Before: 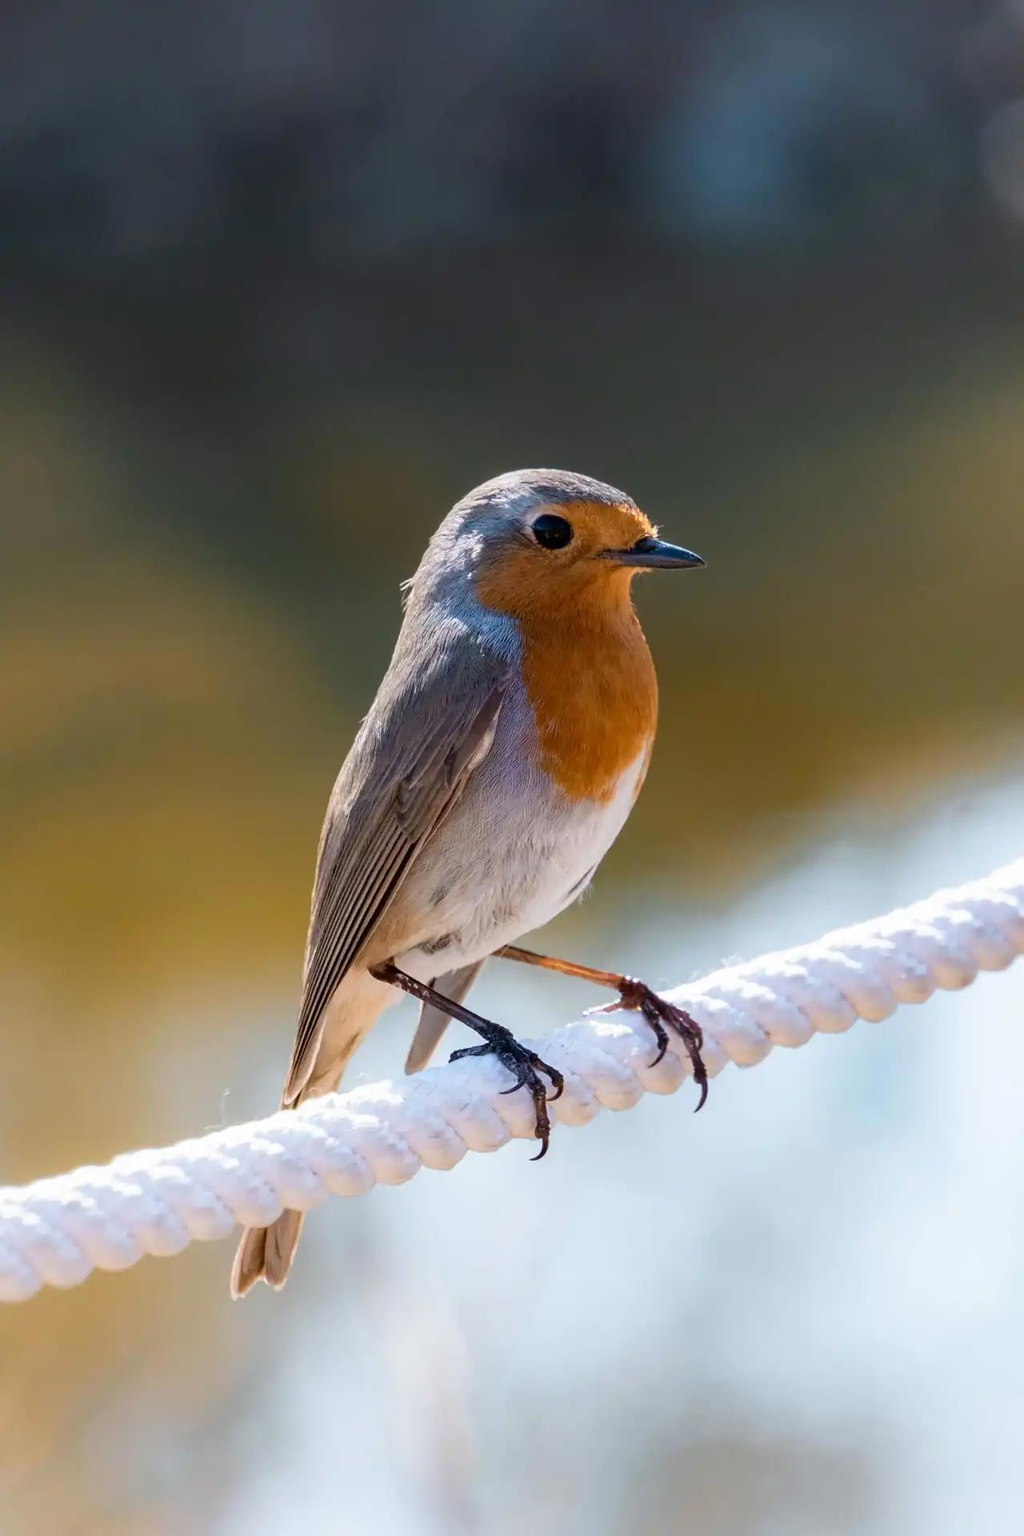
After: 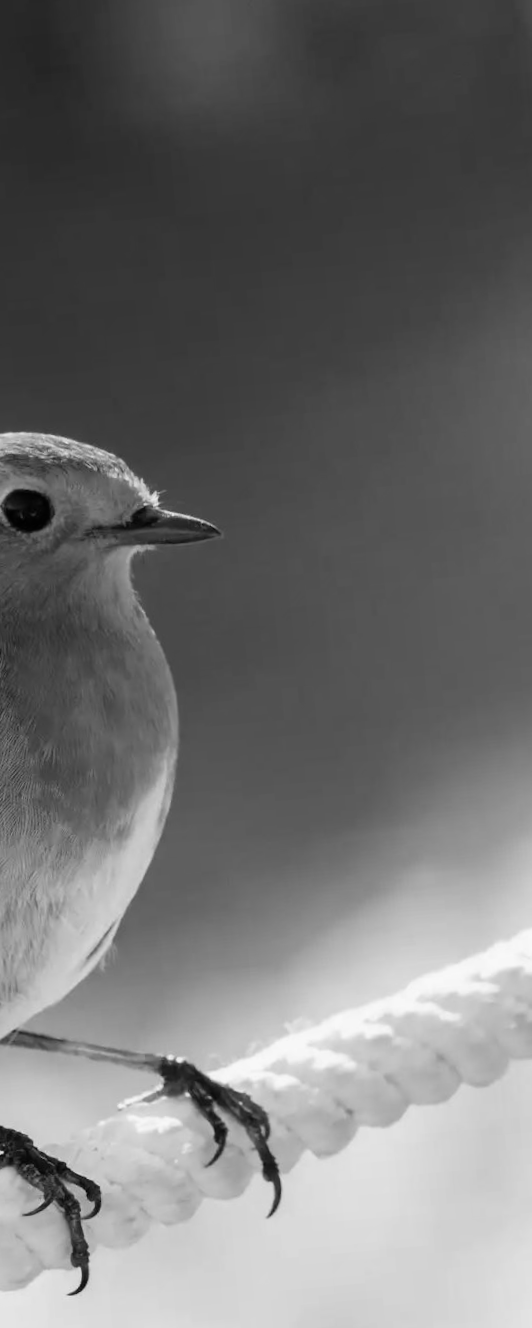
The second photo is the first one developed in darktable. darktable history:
rotate and perspective: rotation -4.98°, automatic cropping off
monochrome: a 32, b 64, size 2.3
crop and rotate: left 49.936%, top 10.094%, right 13.136%, bottom 24.256%
contrast equalizer: y [[0.5 ×4, 0.467, 0.376], [0.5 ×6], [0.5 ×6], [0 ×6], [0 ×6]]
